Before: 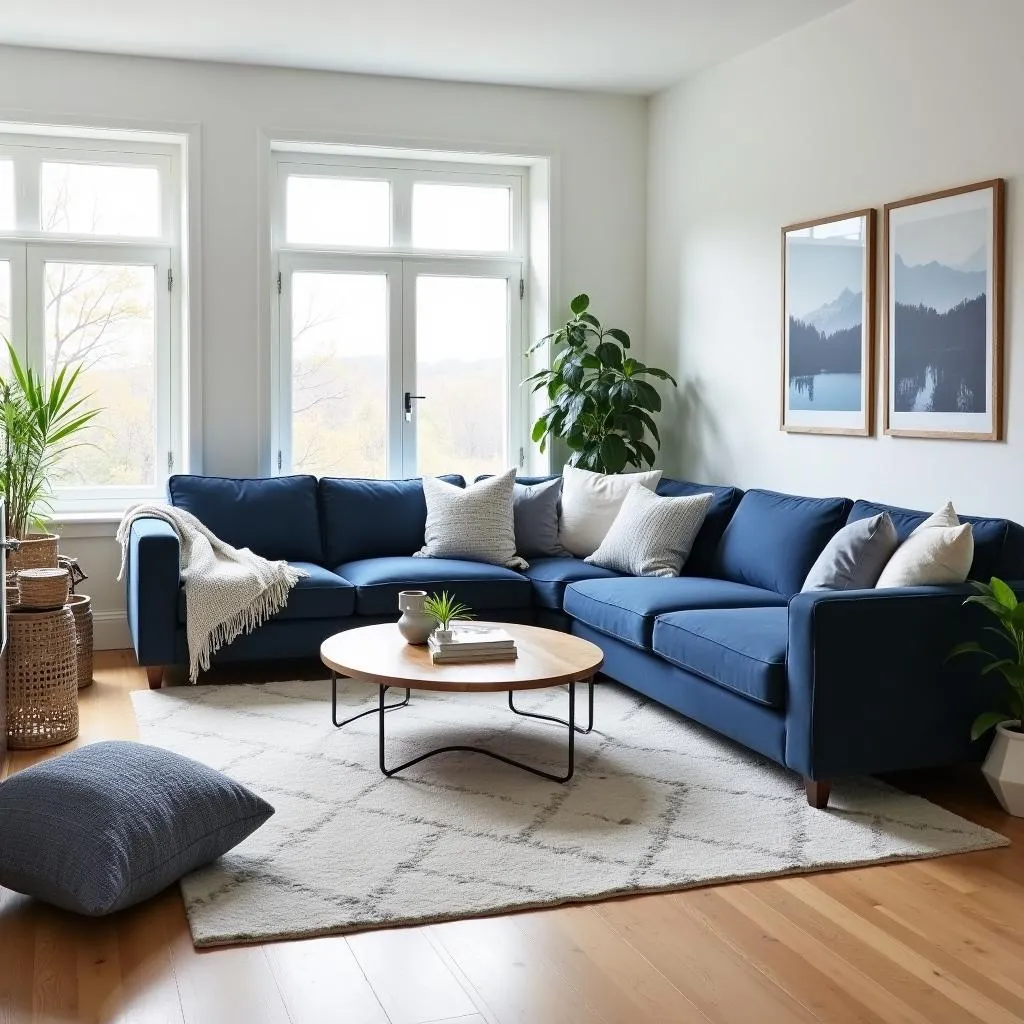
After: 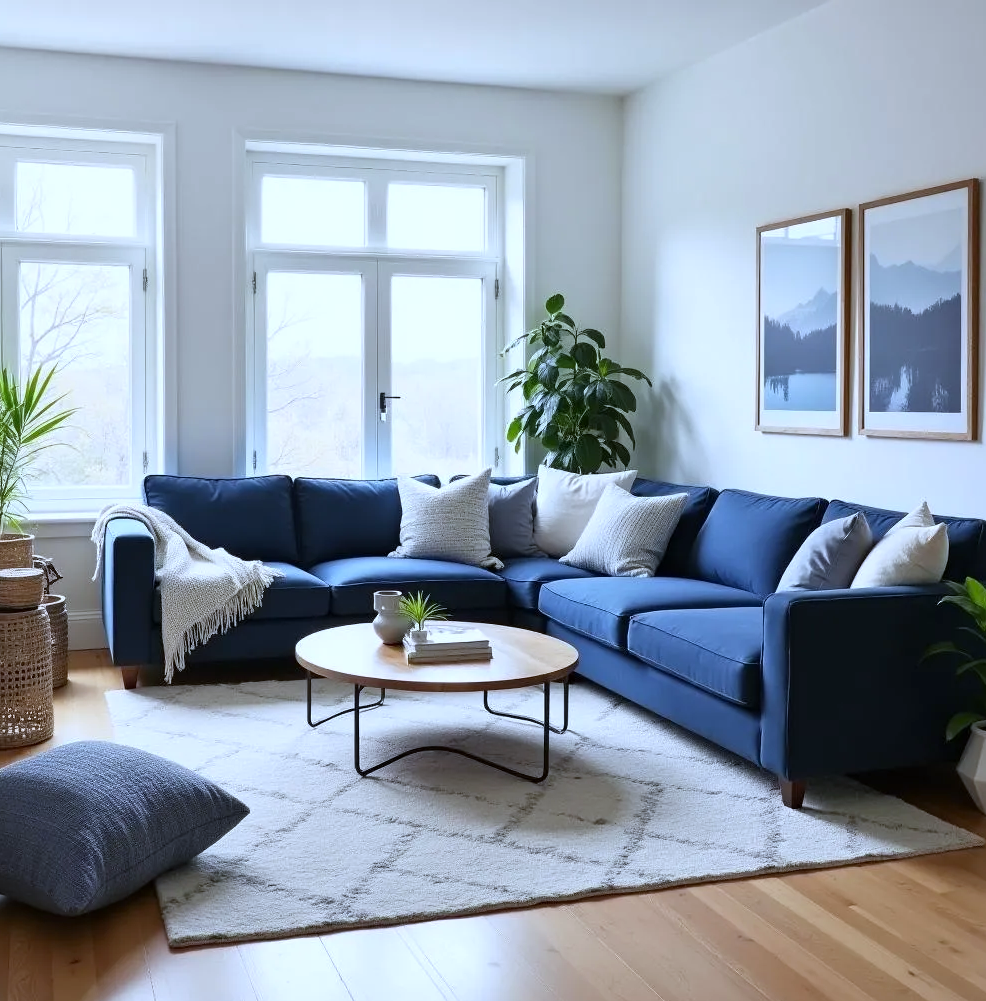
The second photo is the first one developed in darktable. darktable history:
crop and rotate: left 2.536%, right 1.107%, bottom 2.246%
white balance: red 0.926, green 1.003, blue 1.133
